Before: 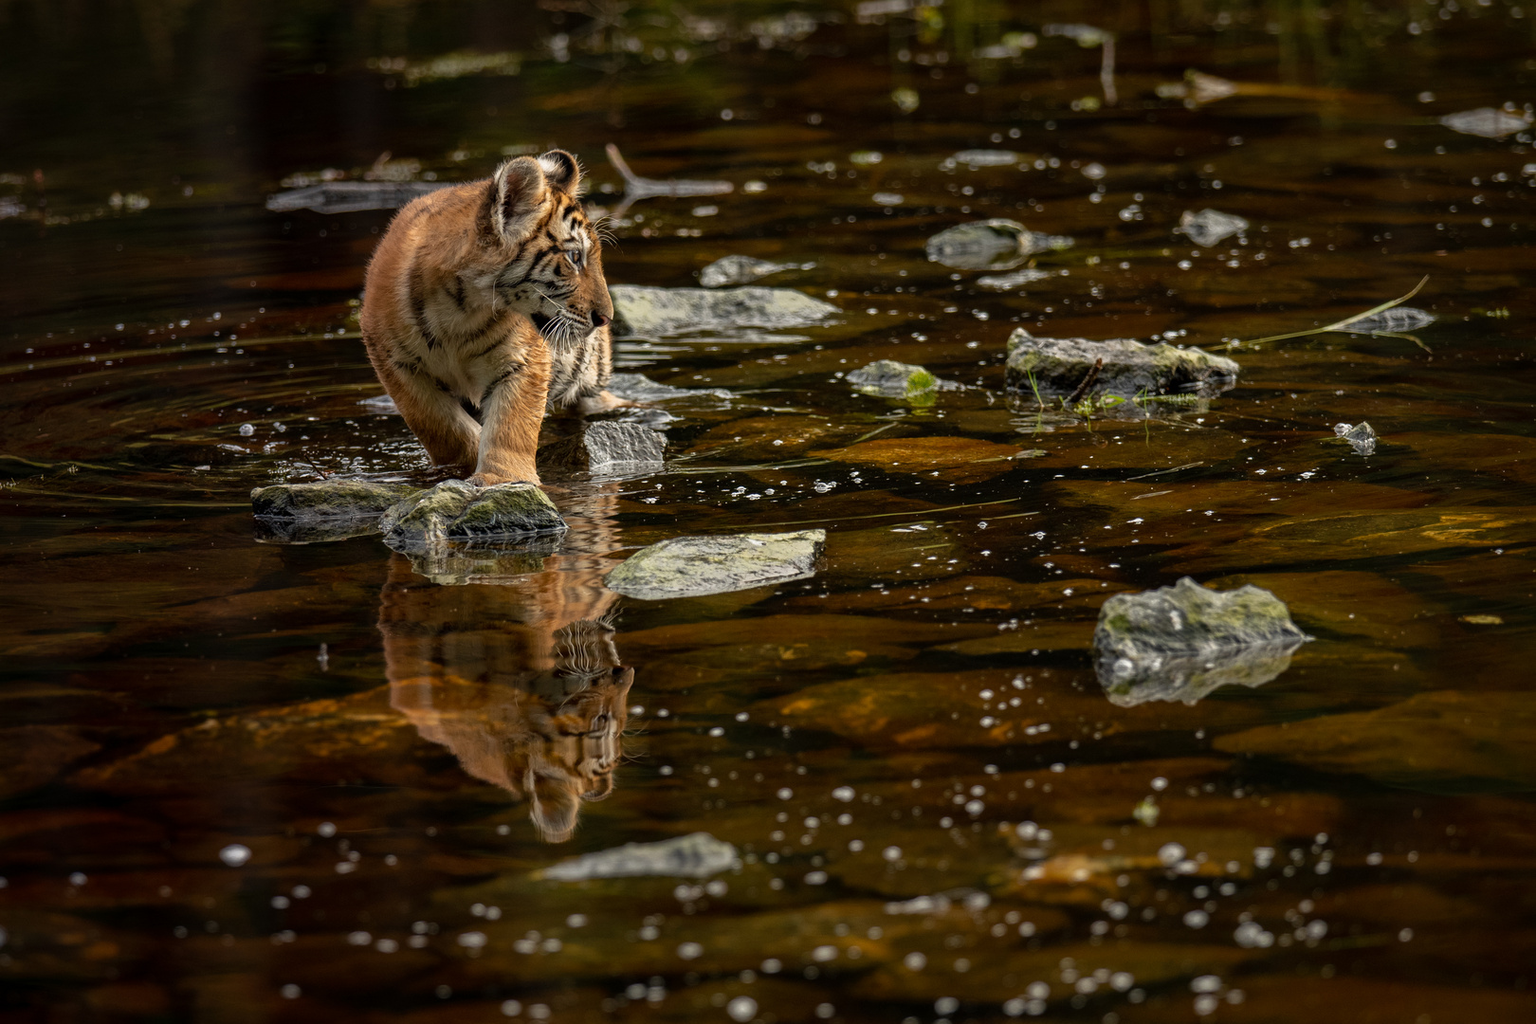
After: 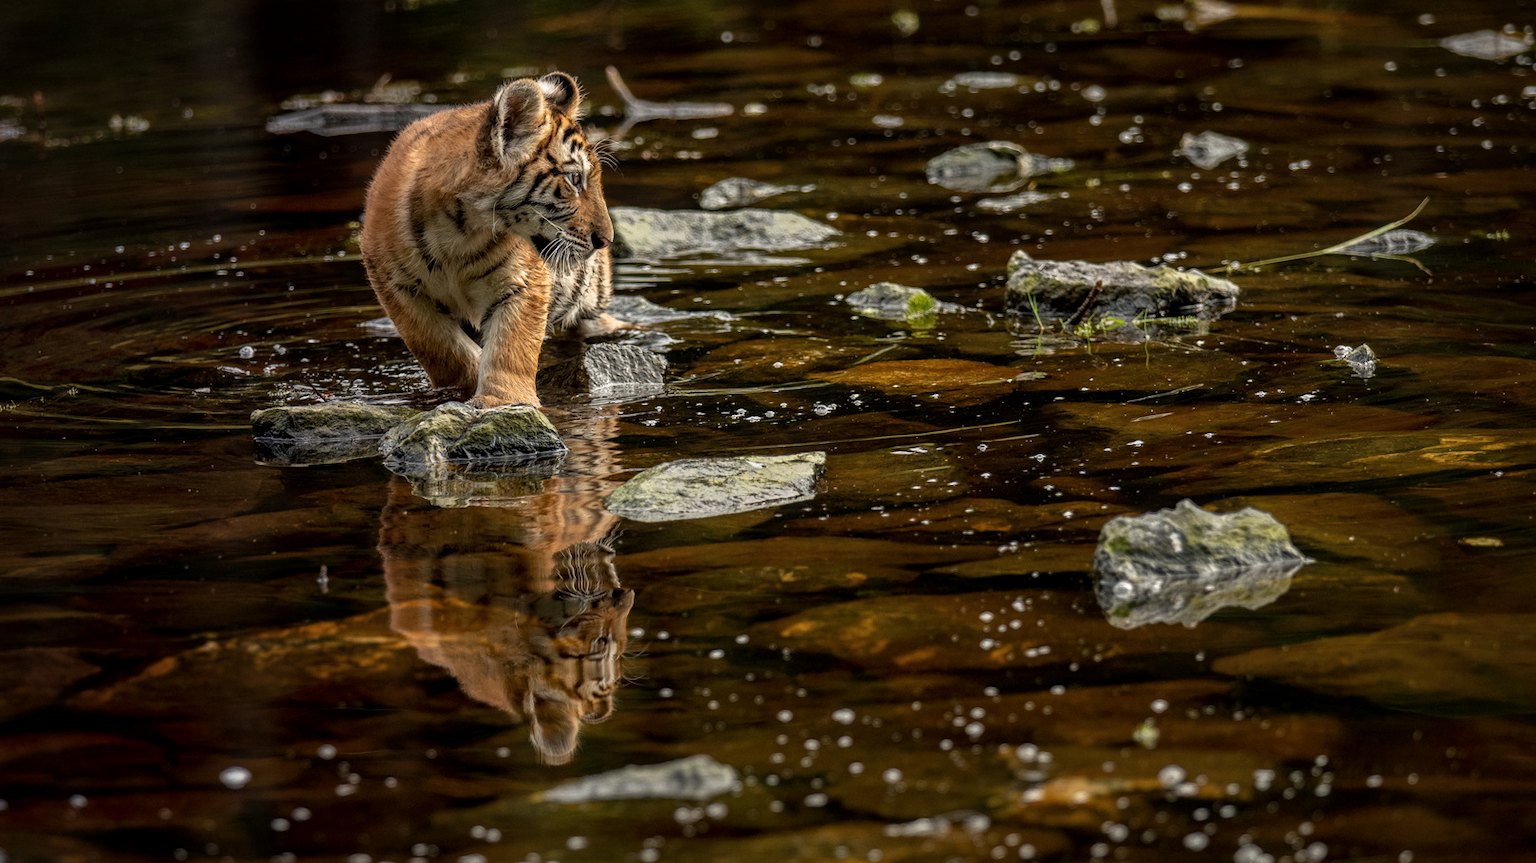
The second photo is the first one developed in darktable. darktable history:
crop: top 7.616%, bottom 7.98%
local contrast: on, module defaults
